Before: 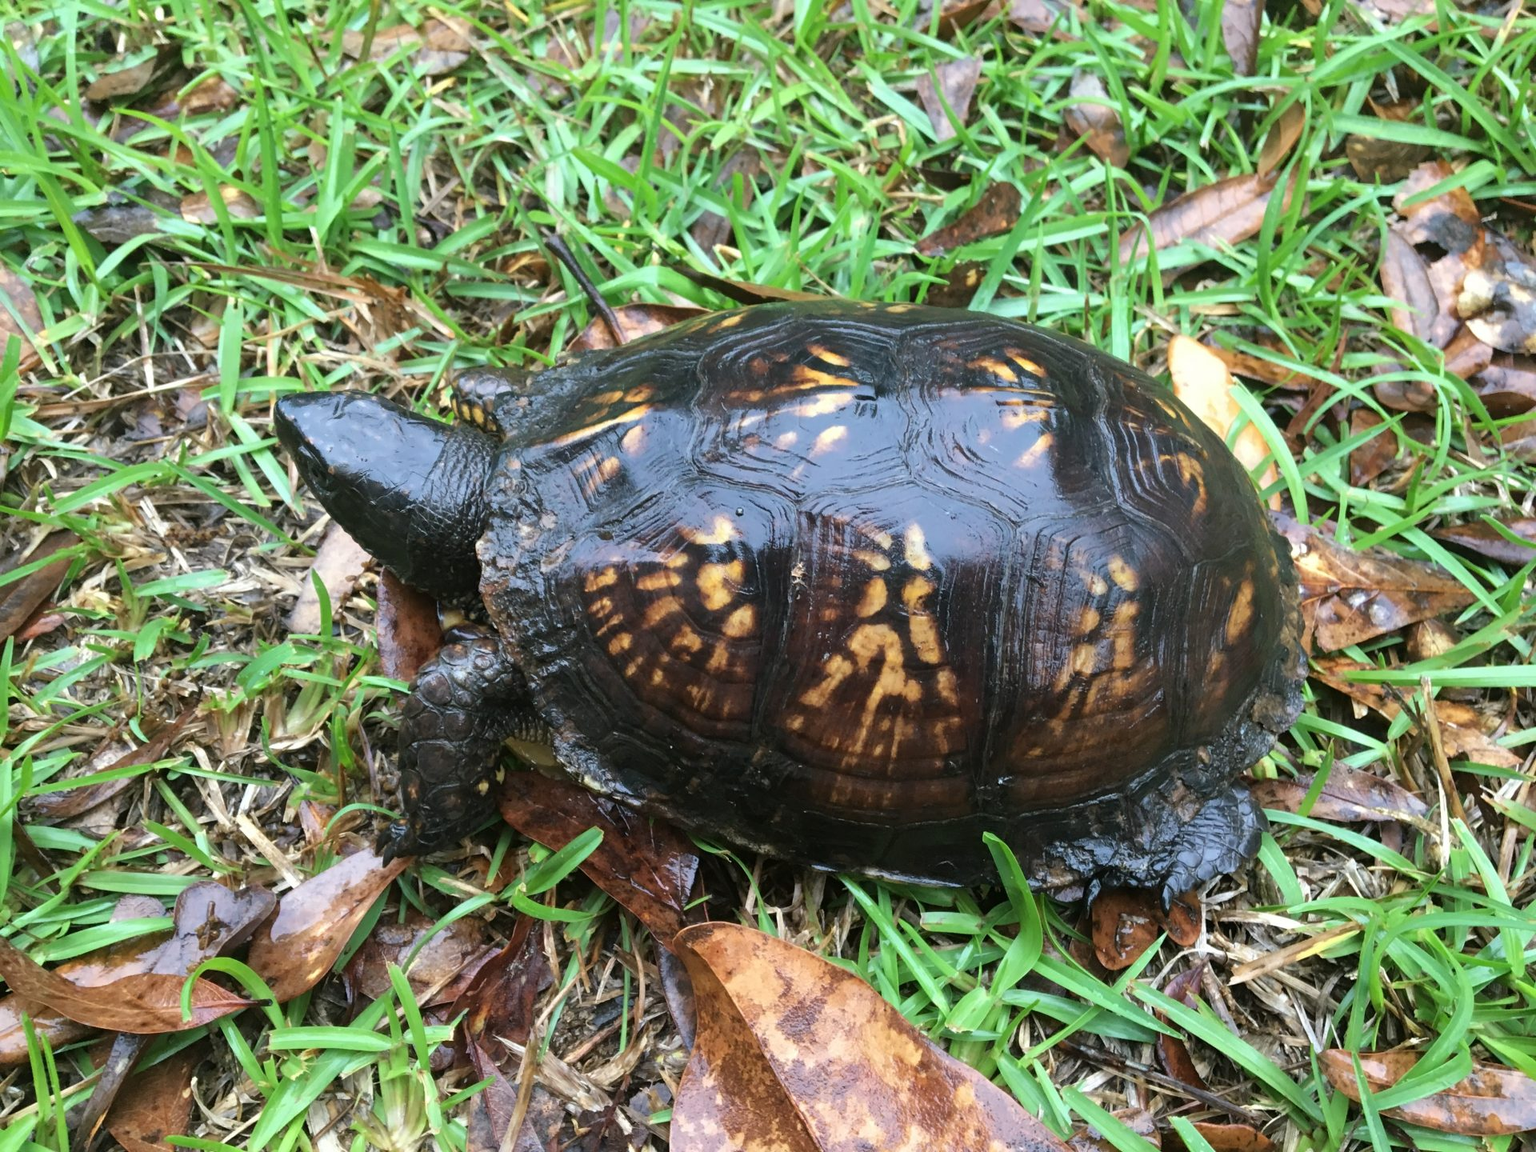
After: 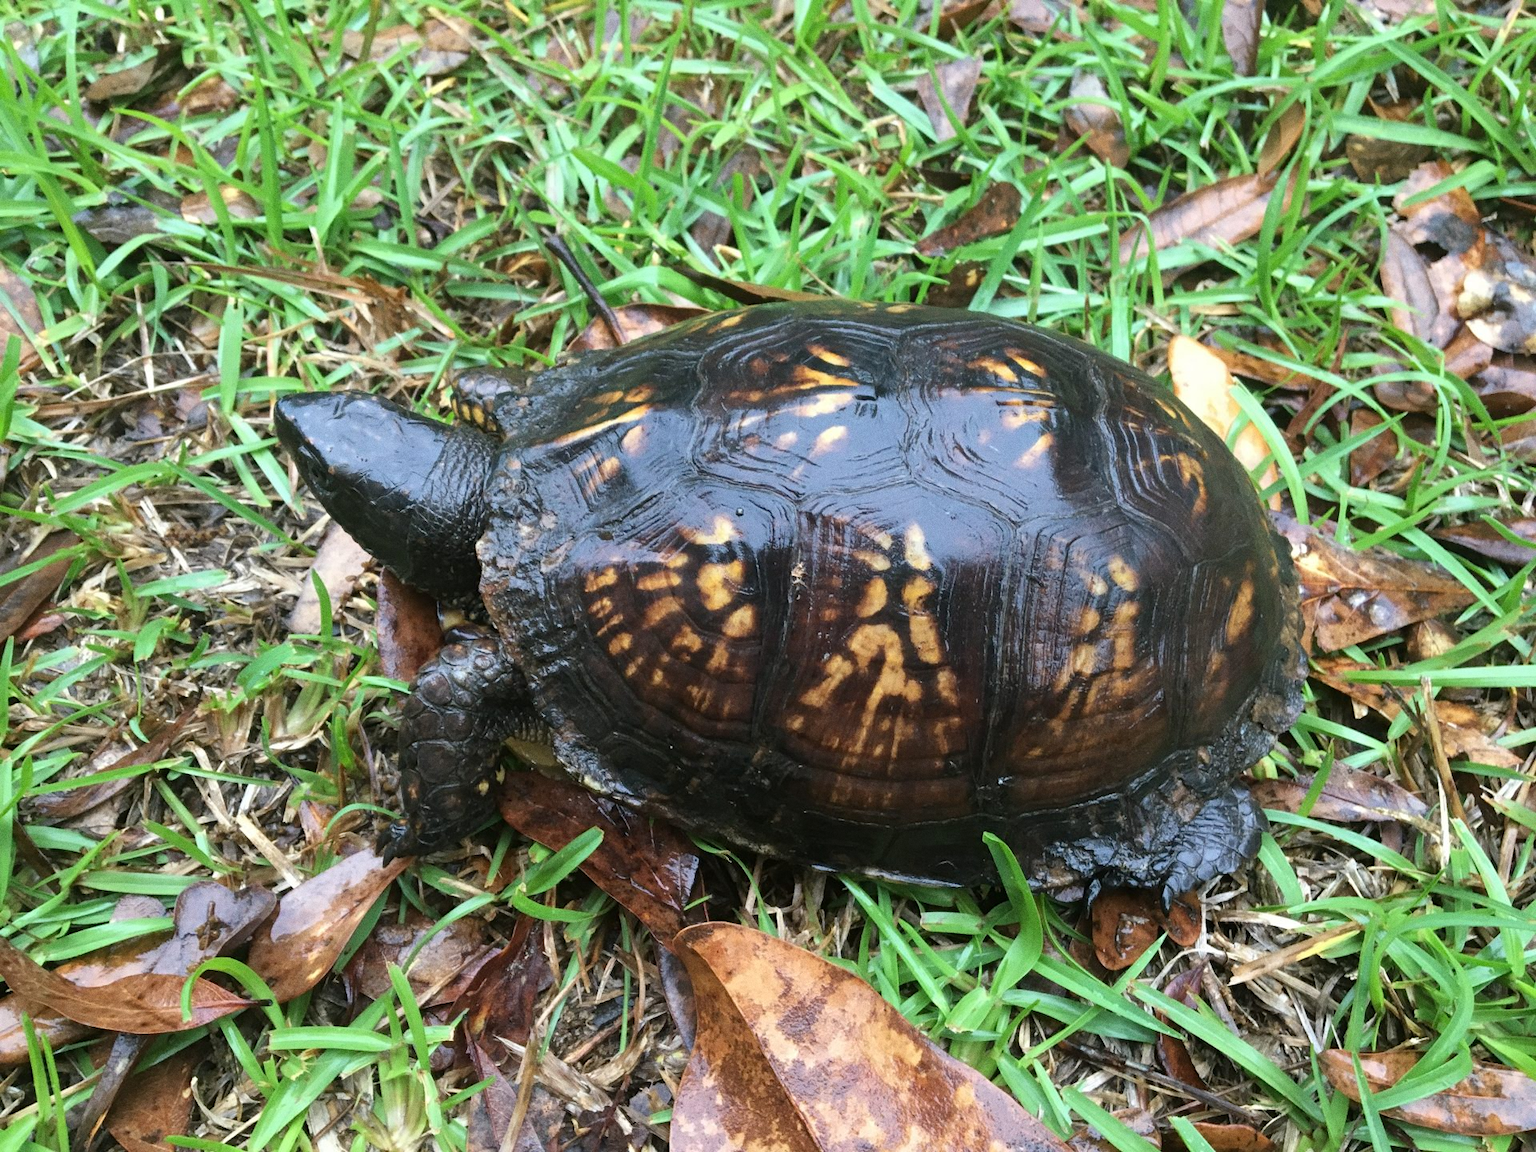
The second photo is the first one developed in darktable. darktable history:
grain: coarseness 0.09 ISO
exposure: compensate highlight preservation false
